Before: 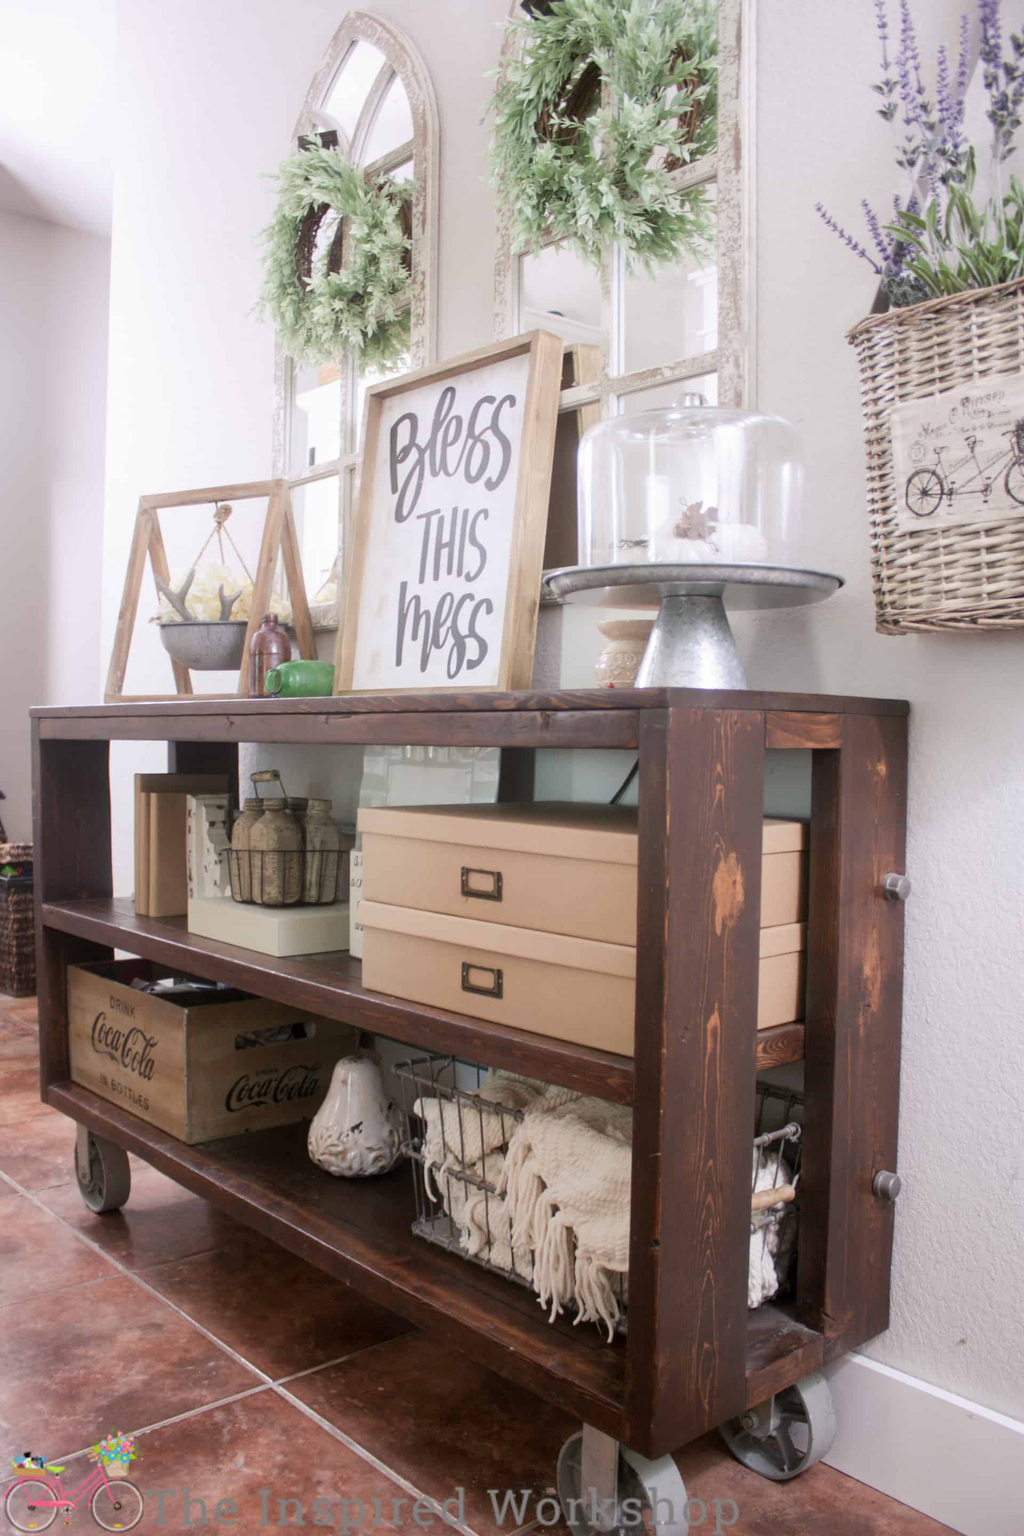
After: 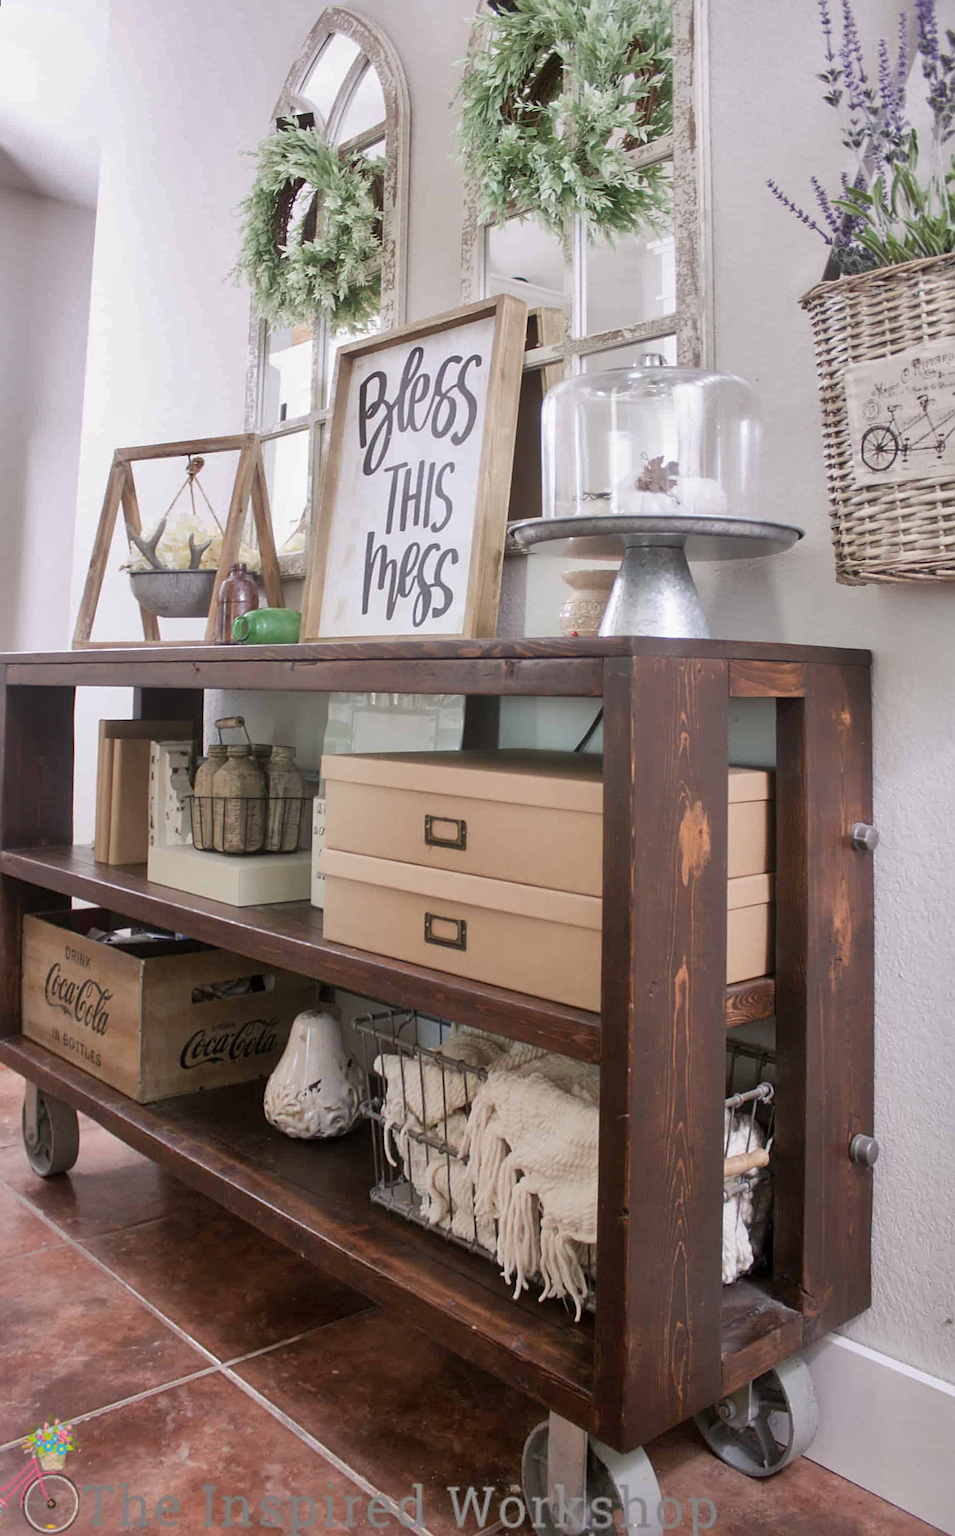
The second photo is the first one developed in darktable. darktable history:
sharpen: on, module defaults
shadows and highlights: shadows 40, highlights -54, highlights color adjustment 46%, low approximation 0.01, soften with gaussian
rotate and perspective: rotation 0.215°, lens shift (vertical) -0.139, crop left 0.069, crop right 0.939, crop top 0.002, crop bottom 0.996
exposure: exposure -0.05 EV
